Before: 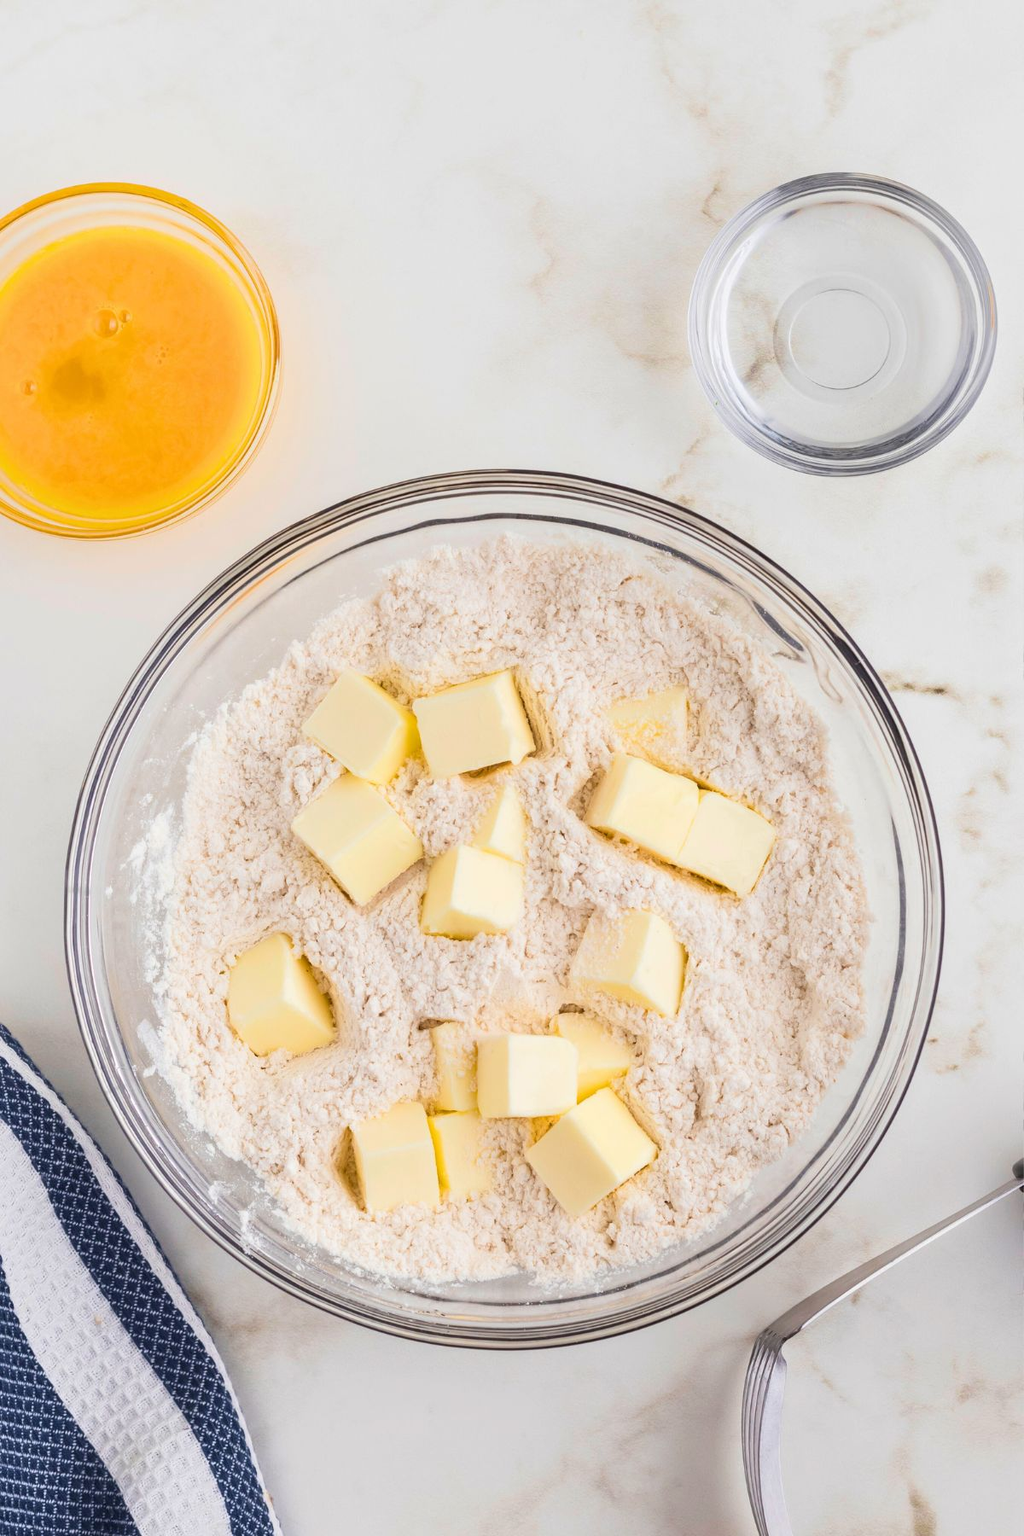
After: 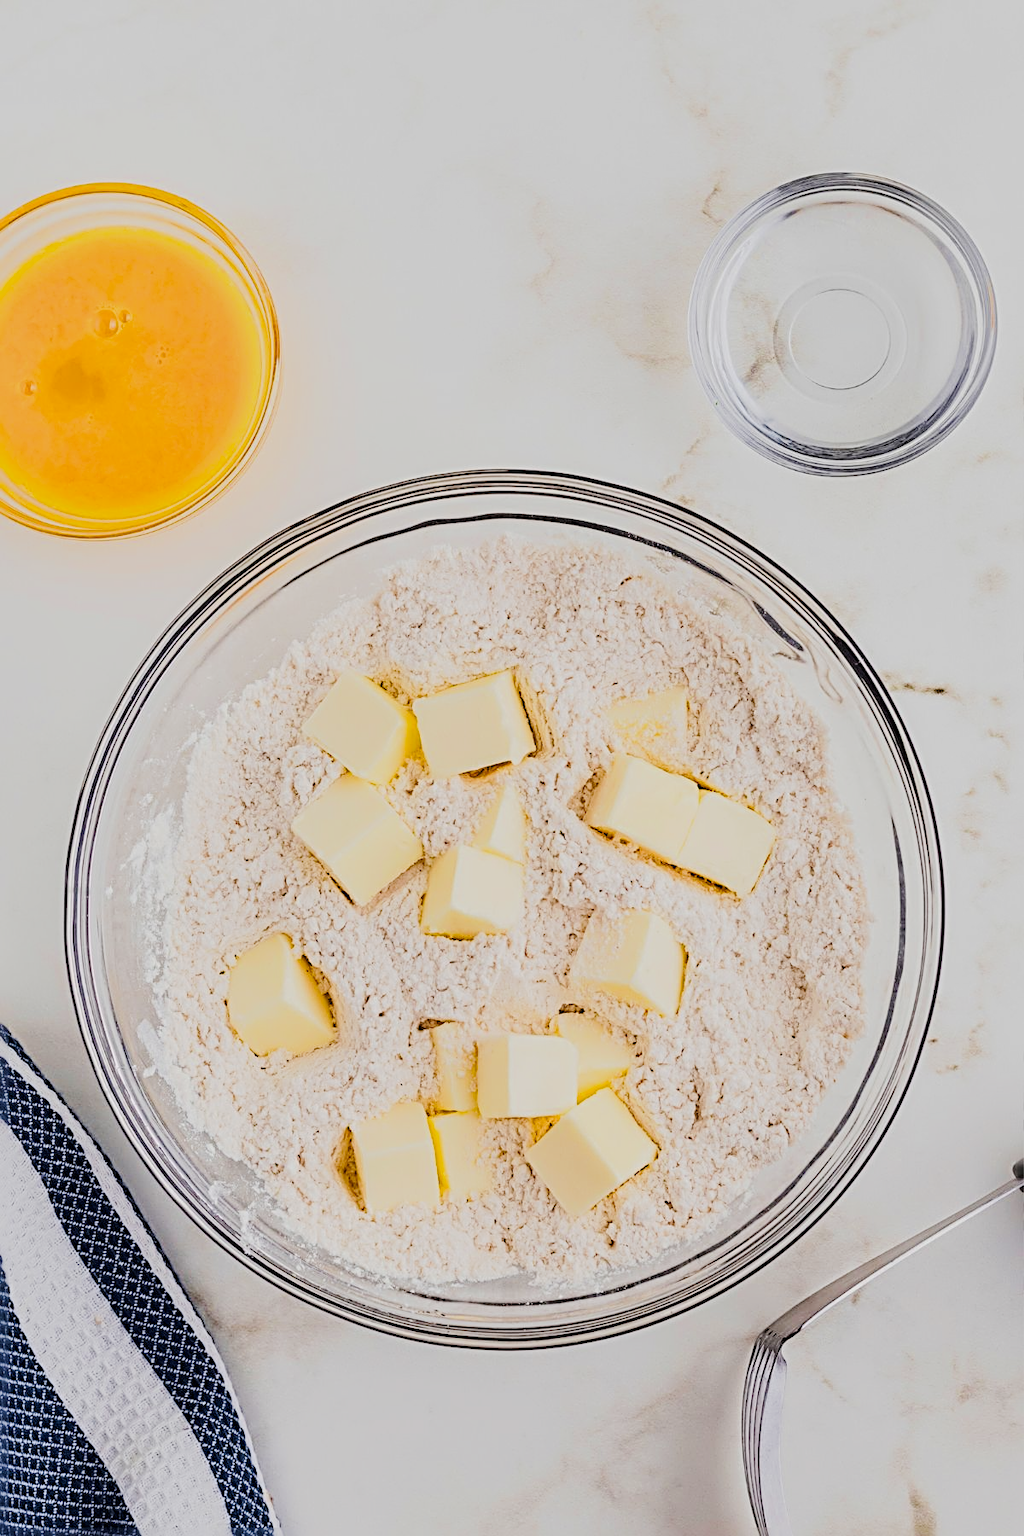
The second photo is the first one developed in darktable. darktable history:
tone curve: curves: ch0 [(0, 0) (0.003, 0.018) (0.011, 0.024) (0.025, 0.038) (0.044, 0.067) (0.069, 0.098) (0.1, 0.13) (0.136, 0.165) (0.177, 0.205) (0.224, 0.249) (0.277, 0.304) (0.335, 0.365) (0.399, 0.432) (0.468, 0.505) (0.543, 0.579) (0.623, 0.652) (0.709, 0.725) (0.801, 0.802) (0.898, 0.876) (1, 1)], preserve colors none
tone equalizer: -8 EV -0.417 EV, -7 EV -0.389 EV, -6 EV -0.333 EV, -5 EV -0.222 EV, -3 EV 0.222 EV, -2 EV 0.333 EV, -1 EV 0.389 EV, +0 EV 0.417 EV, edges refinement/feathering 500, mask exposure compensation -1.57 EV, preserve details no
sharpen: radius 3.69, amount 0.928
shadows and highlights: shadows 37.27, highlights -28.18, soften with gaussian
local contrast: highlights 61%, shadows 106%, detail 107%, midtone range 0.529
filmic rgb: black relative exposure -7.65 EV, white relative exposure 4.56 EV, hardness 3.61
color zones: curves: ch0 [(0, 0.613) (0.01, 0.613) (0.245, 0.448) (0.498, 0.529) (0.642, 0.665) (0.879, 0.777) (0.99, 0.613)]; ch1 [(0, 0) (0.143, 0) (0.286, 0) (0.429, 0) (0.571, 0) (0.714, 0) (0.857, 0)], mix -121.96%
